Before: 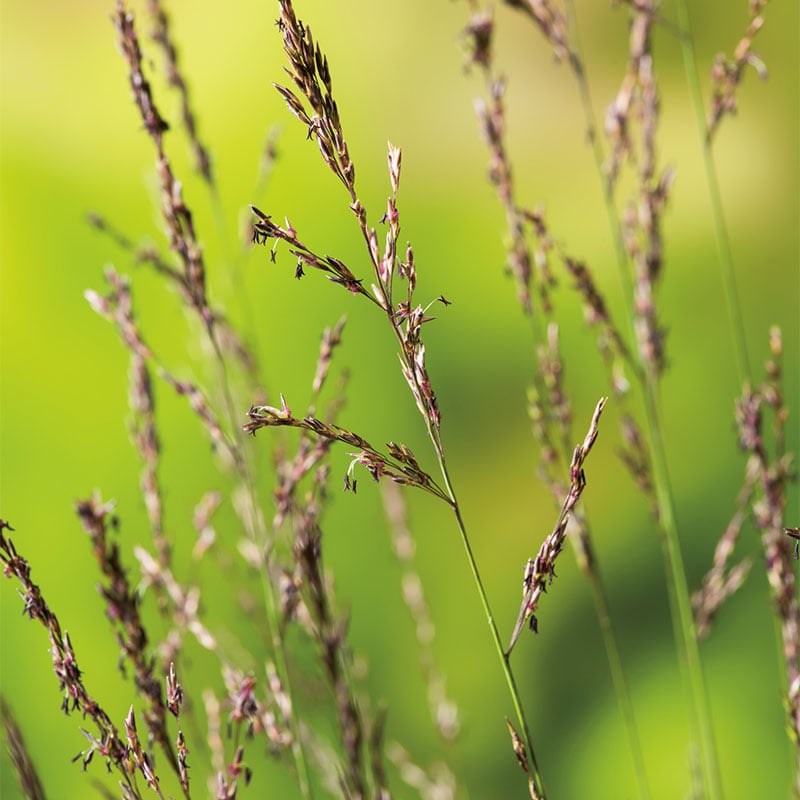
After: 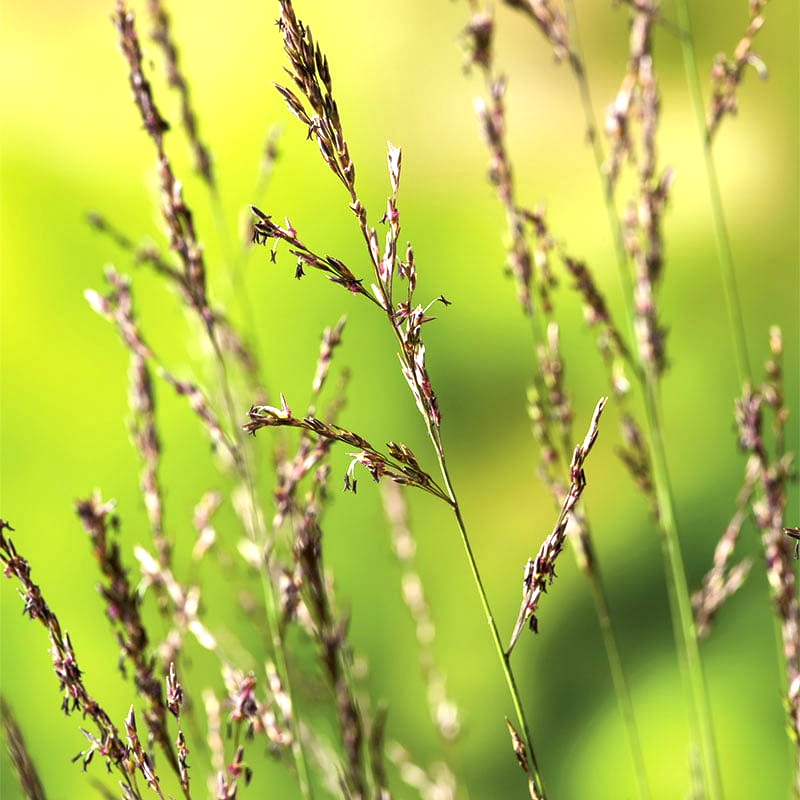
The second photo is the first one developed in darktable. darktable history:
tone equalizer: on, module defaults
exposure: black level correction 0.001, exposure 0.5 EV, compensate exposure bias true, compensate highlight preservation false
local contrast: mode bilateral grid, contrast 25, coarseness 60, detail 151%, midtone range 0.2
